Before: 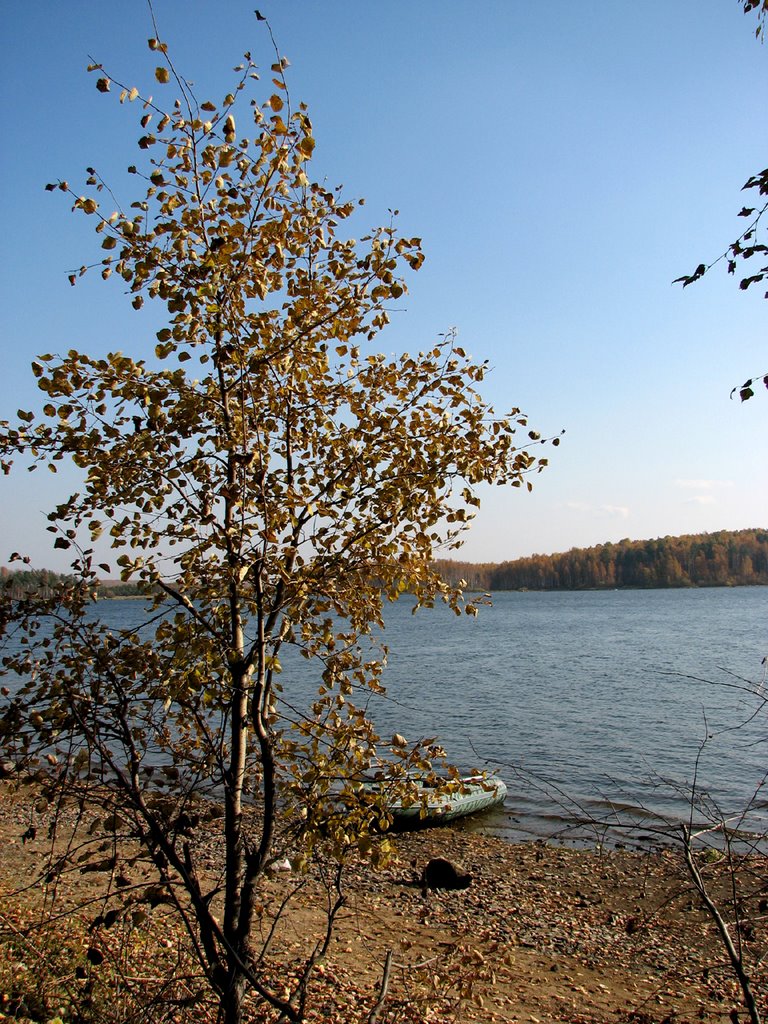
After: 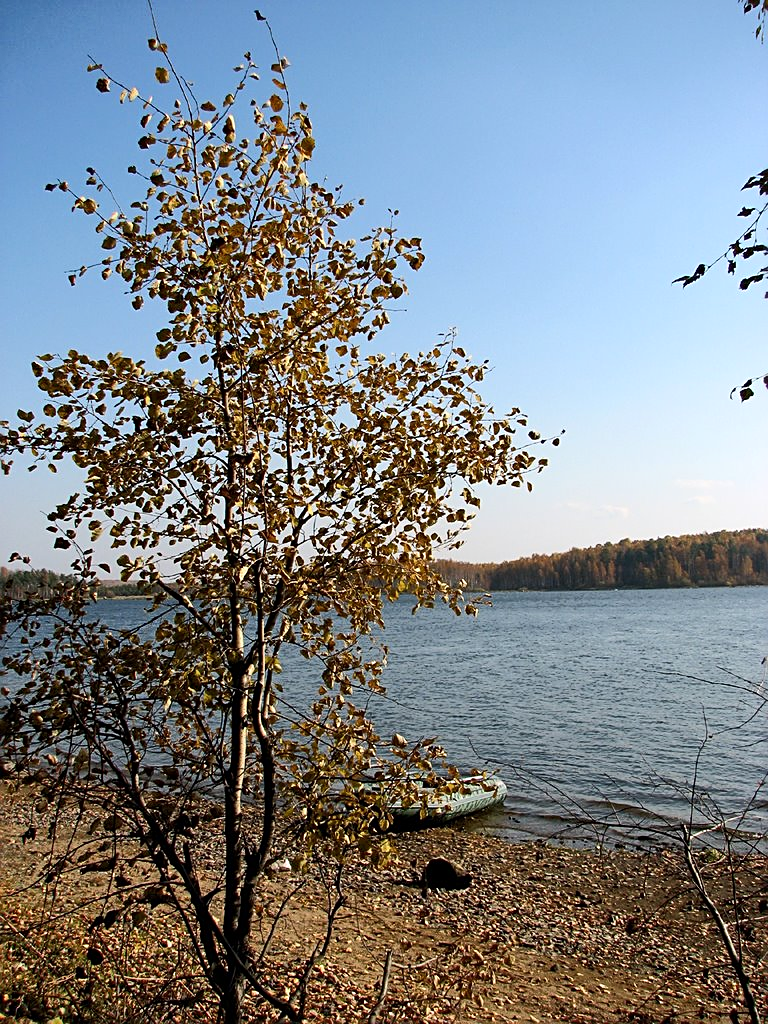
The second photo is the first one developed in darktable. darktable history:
tone curve: curves: ch0 [(0, 0) (0.003, 0.003) (0.011, 0.011) (0.025, 0.024) (0.044, 0.043) (0.069, 0.068) (0.1, 0.097) (0.136, 0.133) (0.177, 0.173) (0.224, 0.219) (0.277, 0.271) (0.335, 0.327) (0.399, 0.39) (0.468, 0.457) (0.543, 0.582) (0.623, 0.655) (0.709, 0.734) (0.801, 0.817) (0.898, 0.906) (1, 1)], color space Lab, independent channels, preserve colors none
contrast brightness saturation: contrast 0.098, brightness 0.02, saturation 0.017
sharpen: on, module defaults
